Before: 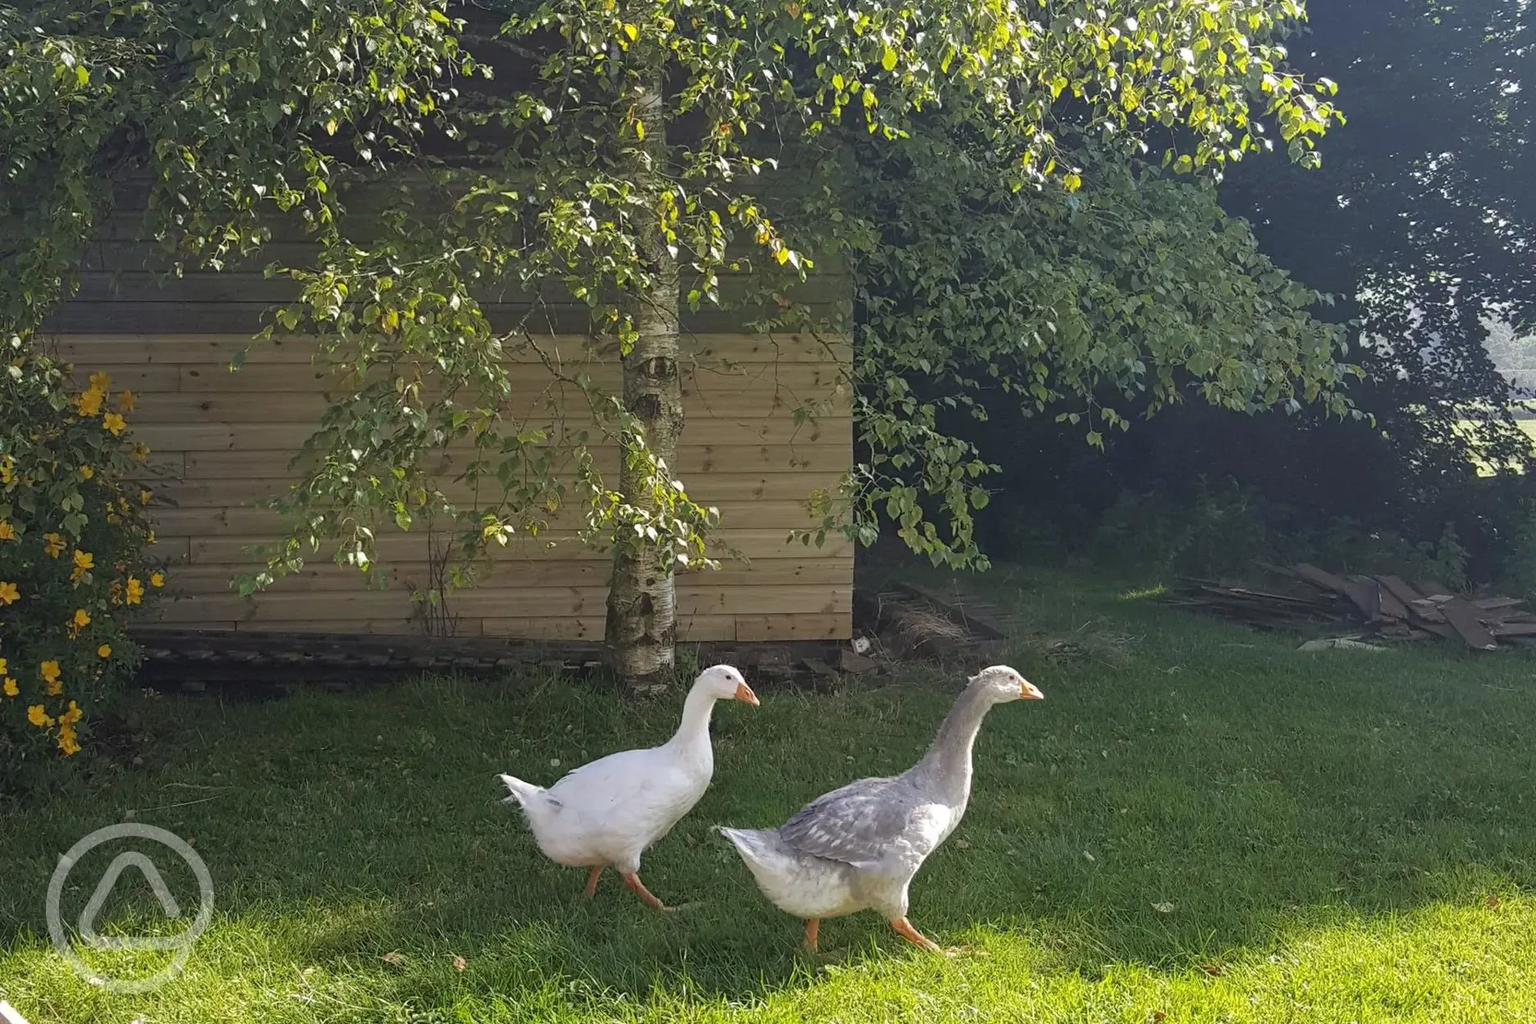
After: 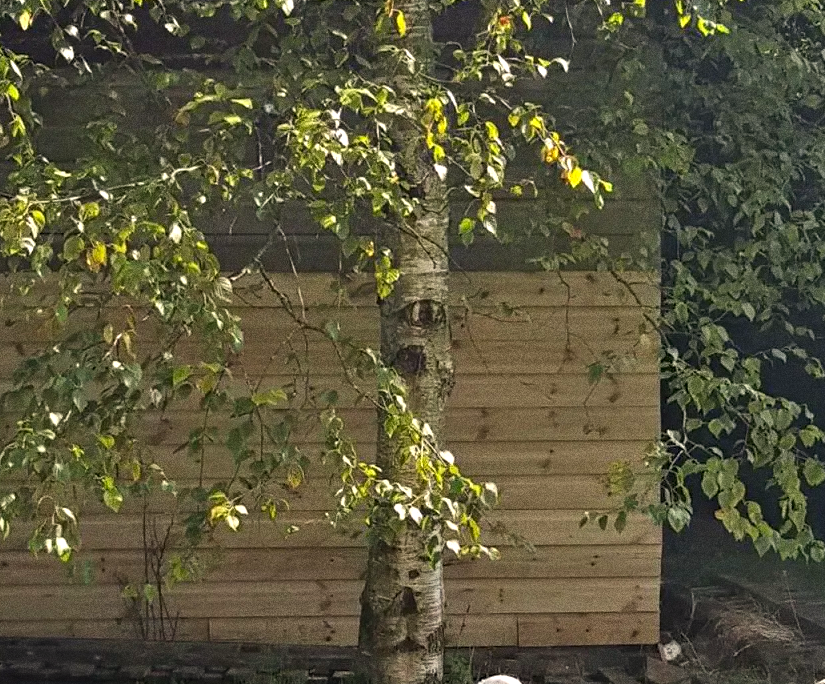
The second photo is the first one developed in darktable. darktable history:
grain: coarseness 0.09 ISO, strength 40%
contrast equalizer: octaves 7, y [[0.528, 0.548, 0.563, 0.562, 0.546, 0.526], [0.55 ×6], [0 ×6], [0 ×6], [0 ×6]]
white balance: red 1.045, blue 0.932
crop: left 20.248%, top 10.86%, right 35.675%, bottom 34.321%
